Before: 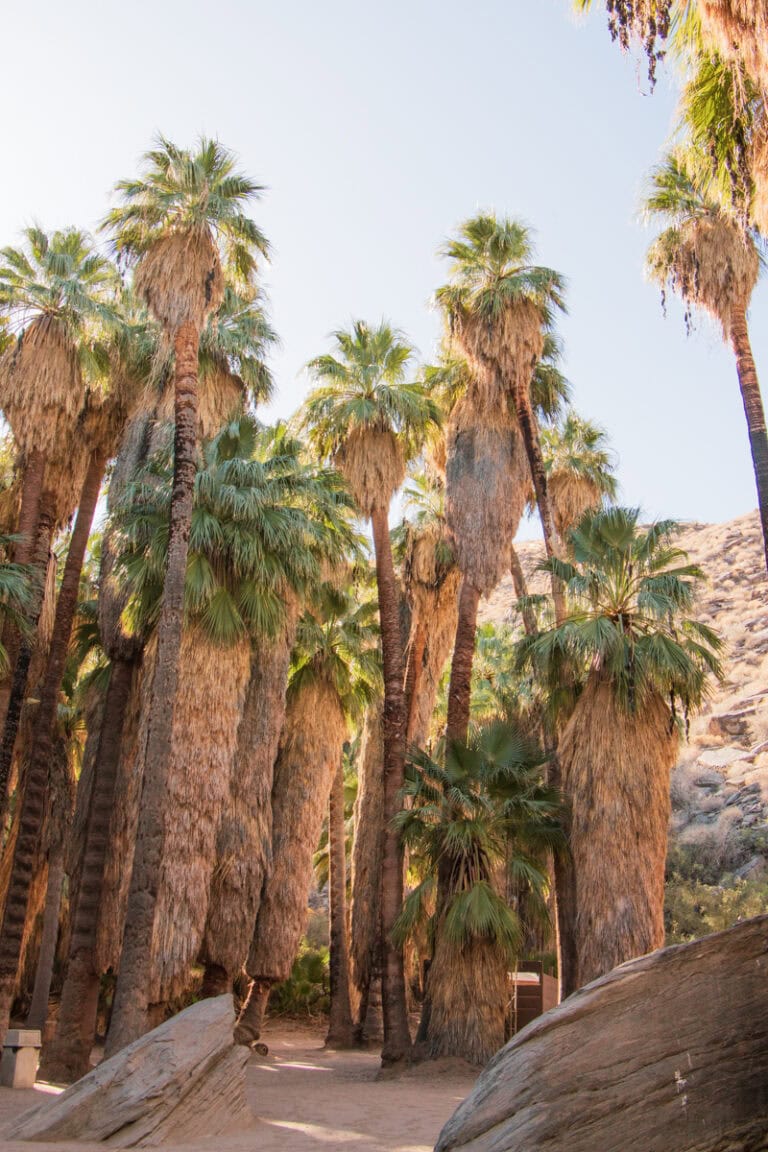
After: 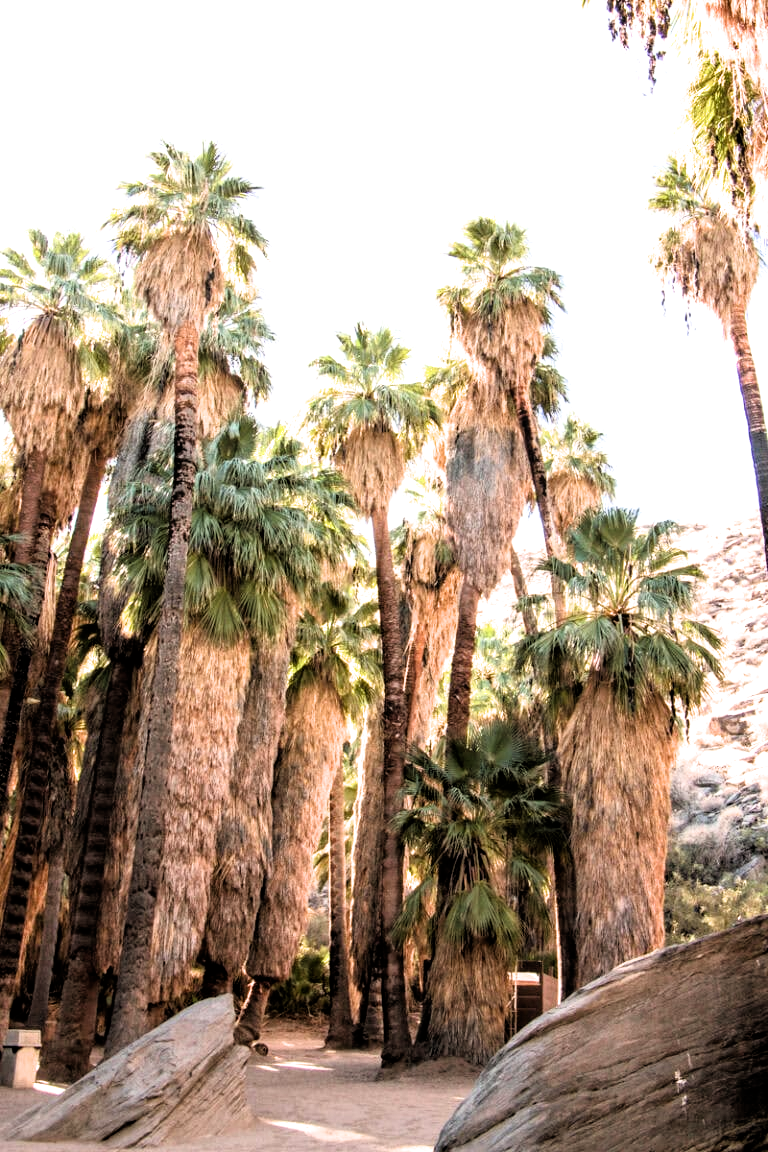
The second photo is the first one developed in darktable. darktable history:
exposure: black level correction 0.001, exposure 0.5 EV, compensate exposure bias true, compensate highlight preservation false
filmic rgb: black relative exposure -3.63 EV, white relative exposure 2.16 EV, hardness 3.62
